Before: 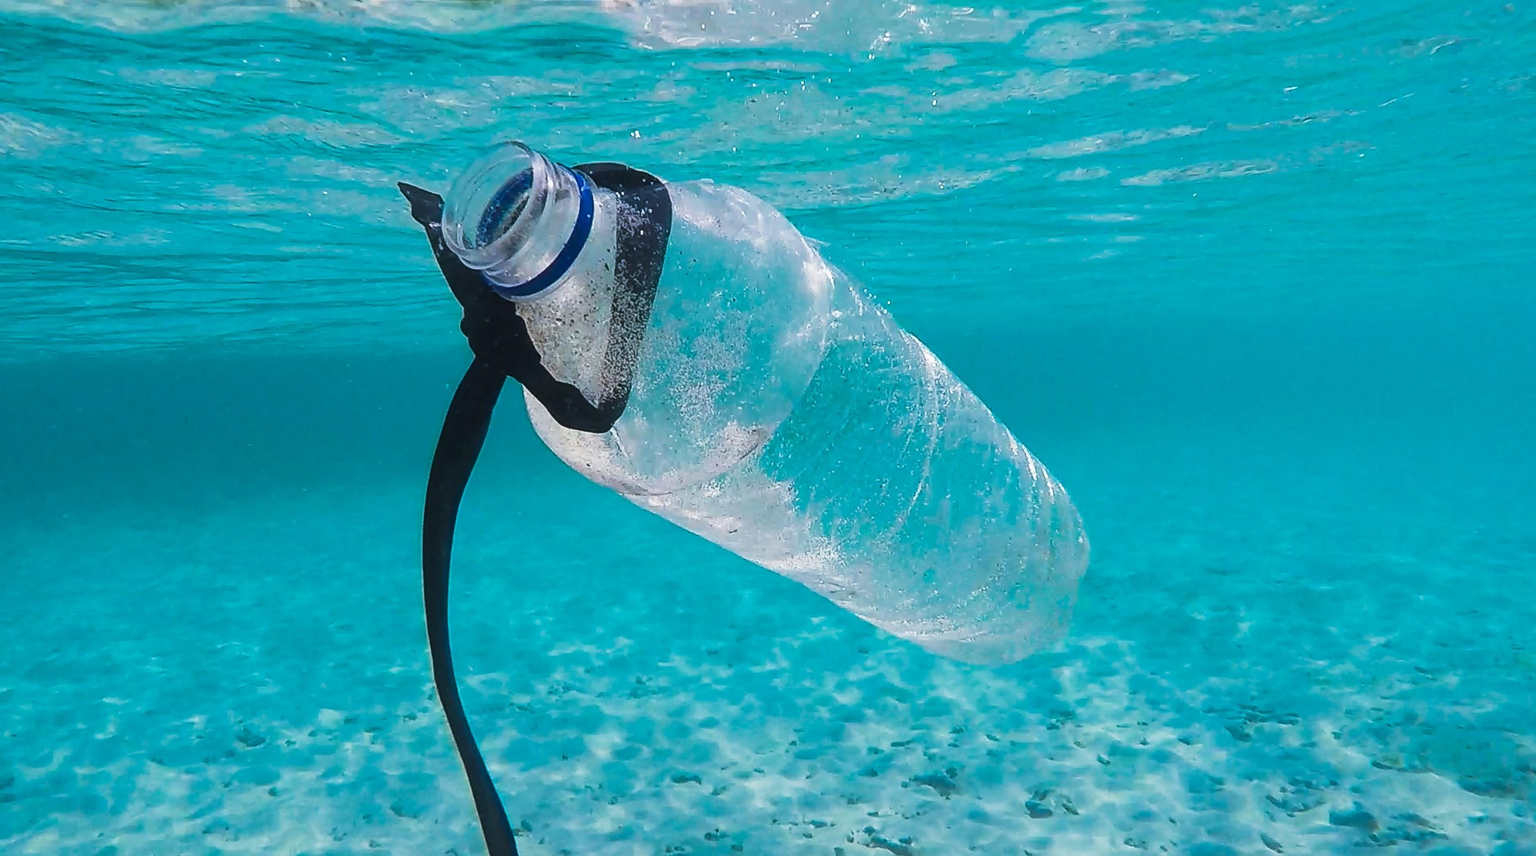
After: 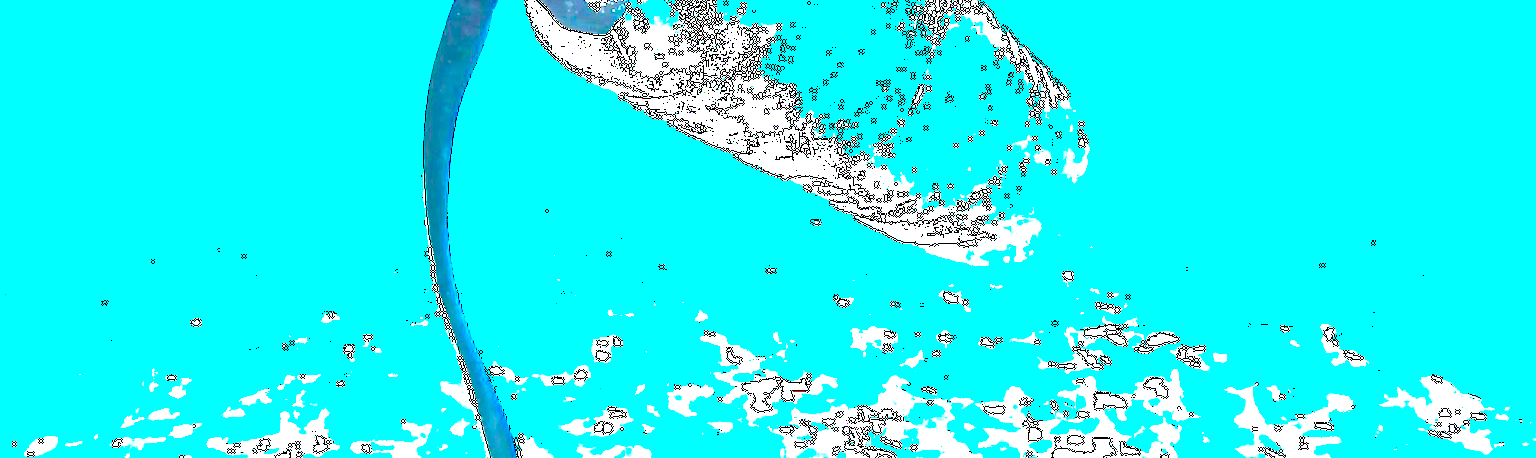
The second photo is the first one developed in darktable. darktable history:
color balance rgb: power › hue 212.81°, linear chroma grading › global chroma 0.818%, perceptual saturation grading › global saturation 34.81%, perceptual saturation grading › highlights -25.627%, perceptual saturation grading › shadows 49.221%, perceptual brilliance grading › global brilliance 34.231%, perceptual brilliance grading › highlights 49.54%, perceptual brilliance grading › mid-tones 59.725%, perceptual brilliance grading › shadows 34.526%, global vibrance 20%
crop and rotate: top 46.434%, right 0.043%
exposure: black level correction 0.001, exposure 1.724 EV, compensate exposure bias true, compensate highlight preservation false
tone equalizer: -7 EV 0.161 EV, -6 EV 0.565 EV, -5 EV 1.15 EV, -4 EV 1.32 EV, -3 EV 1.18 EV, -2 EV 0.6 EV, -1 EV 0.155 EV
